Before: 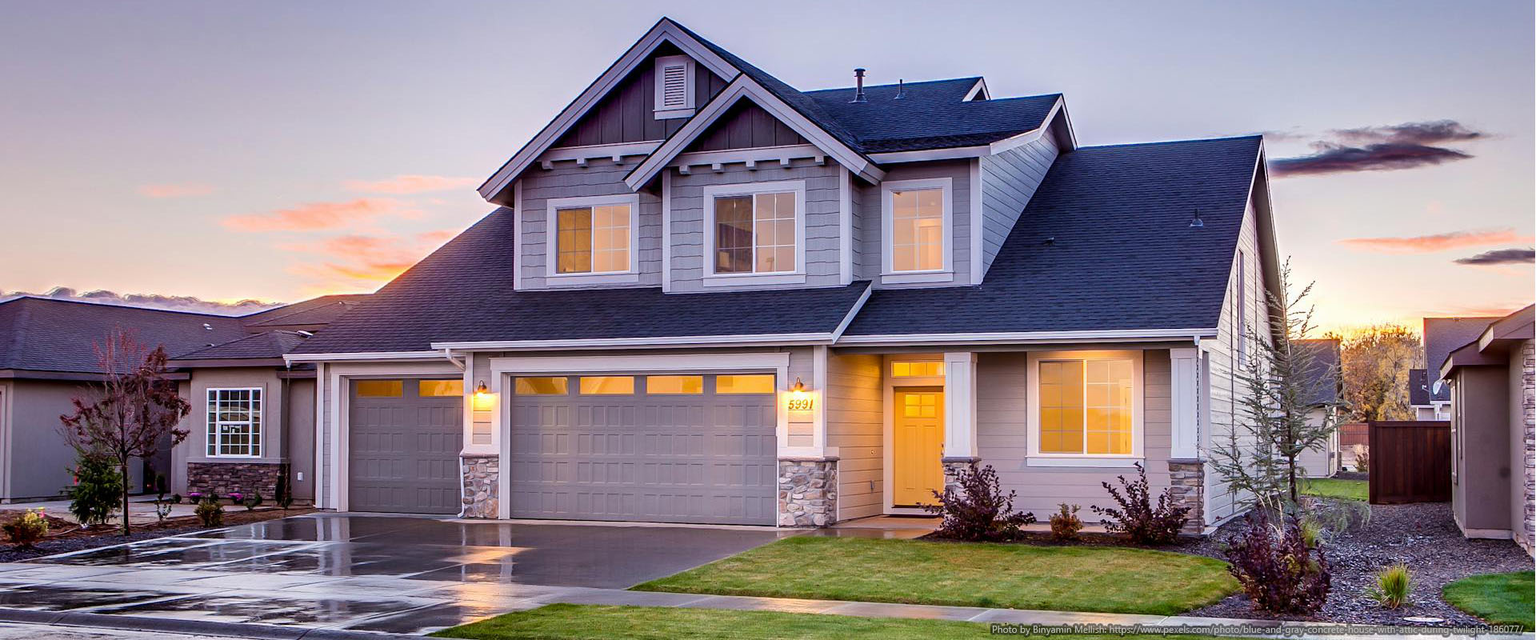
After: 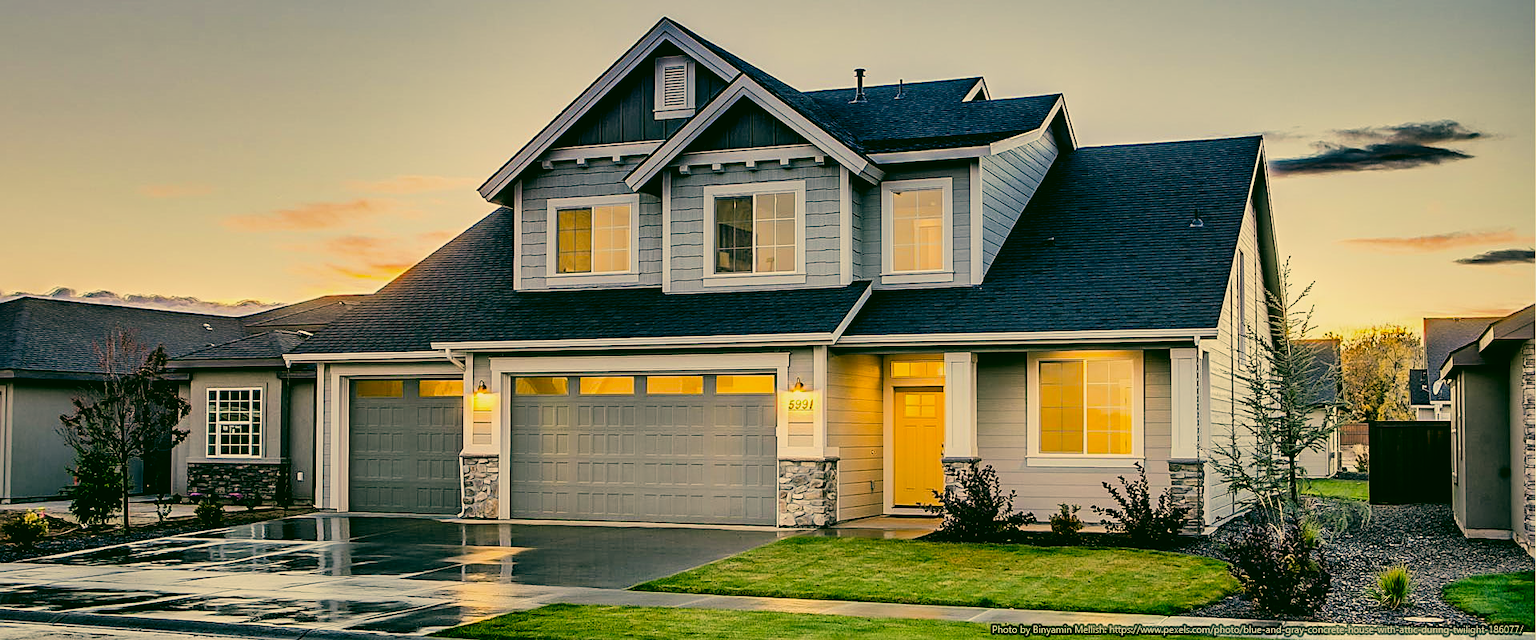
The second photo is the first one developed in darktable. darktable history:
shadows and highlights: shadows 6.19, soften with gaussian
filmic rgb: black relative exposure -5.13 EV, white relative exposure 3.98 EV, hardness 2.88, contrast 1.299, highlights saturation mix -30.07%, iterations of high-quality reconstruction 0
color correction: highlights a* 5.67, highlights b* 33.12, shadows a* -25.12, shadows b* 3.81
sharpen: on, module defaults
tone equalizer: on, module defaults
